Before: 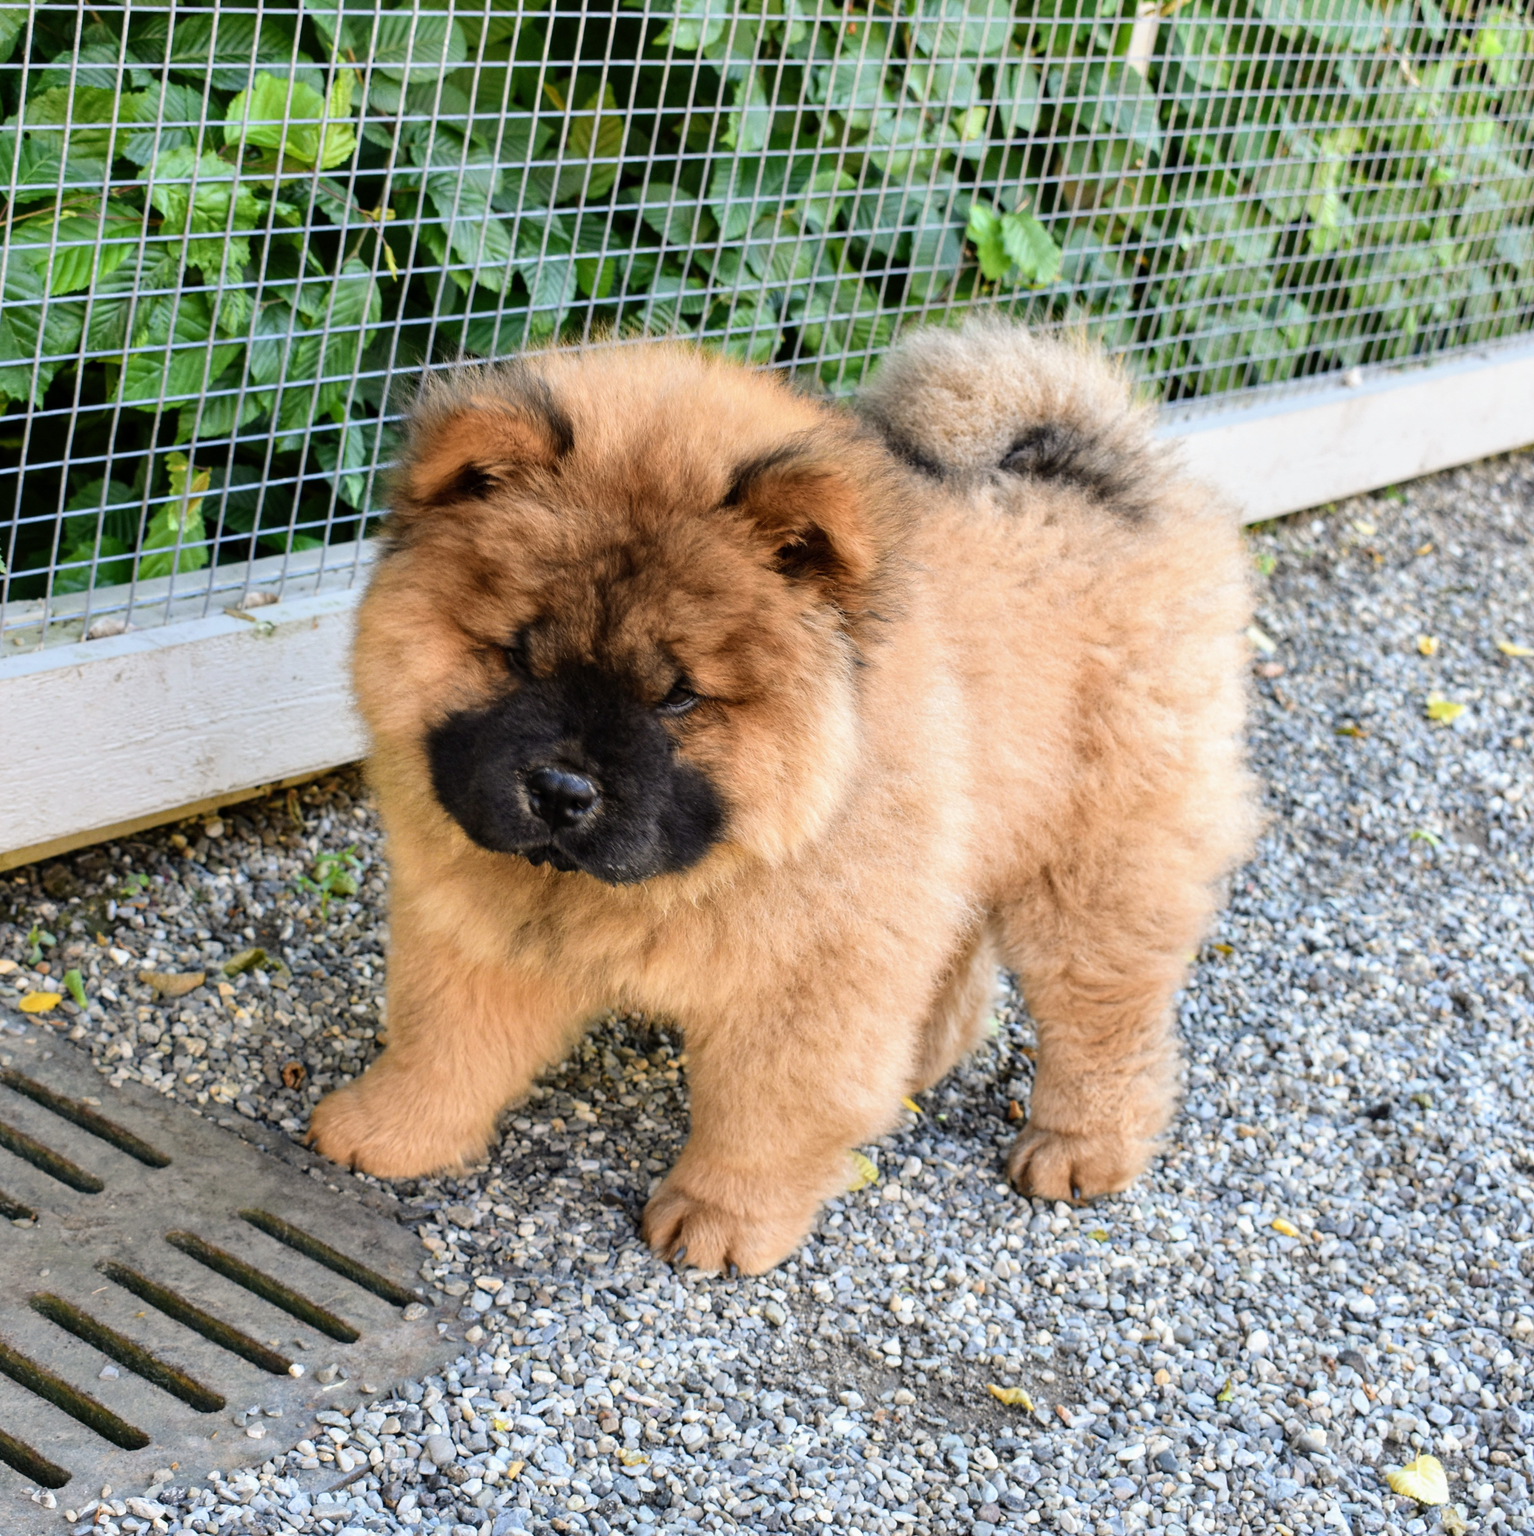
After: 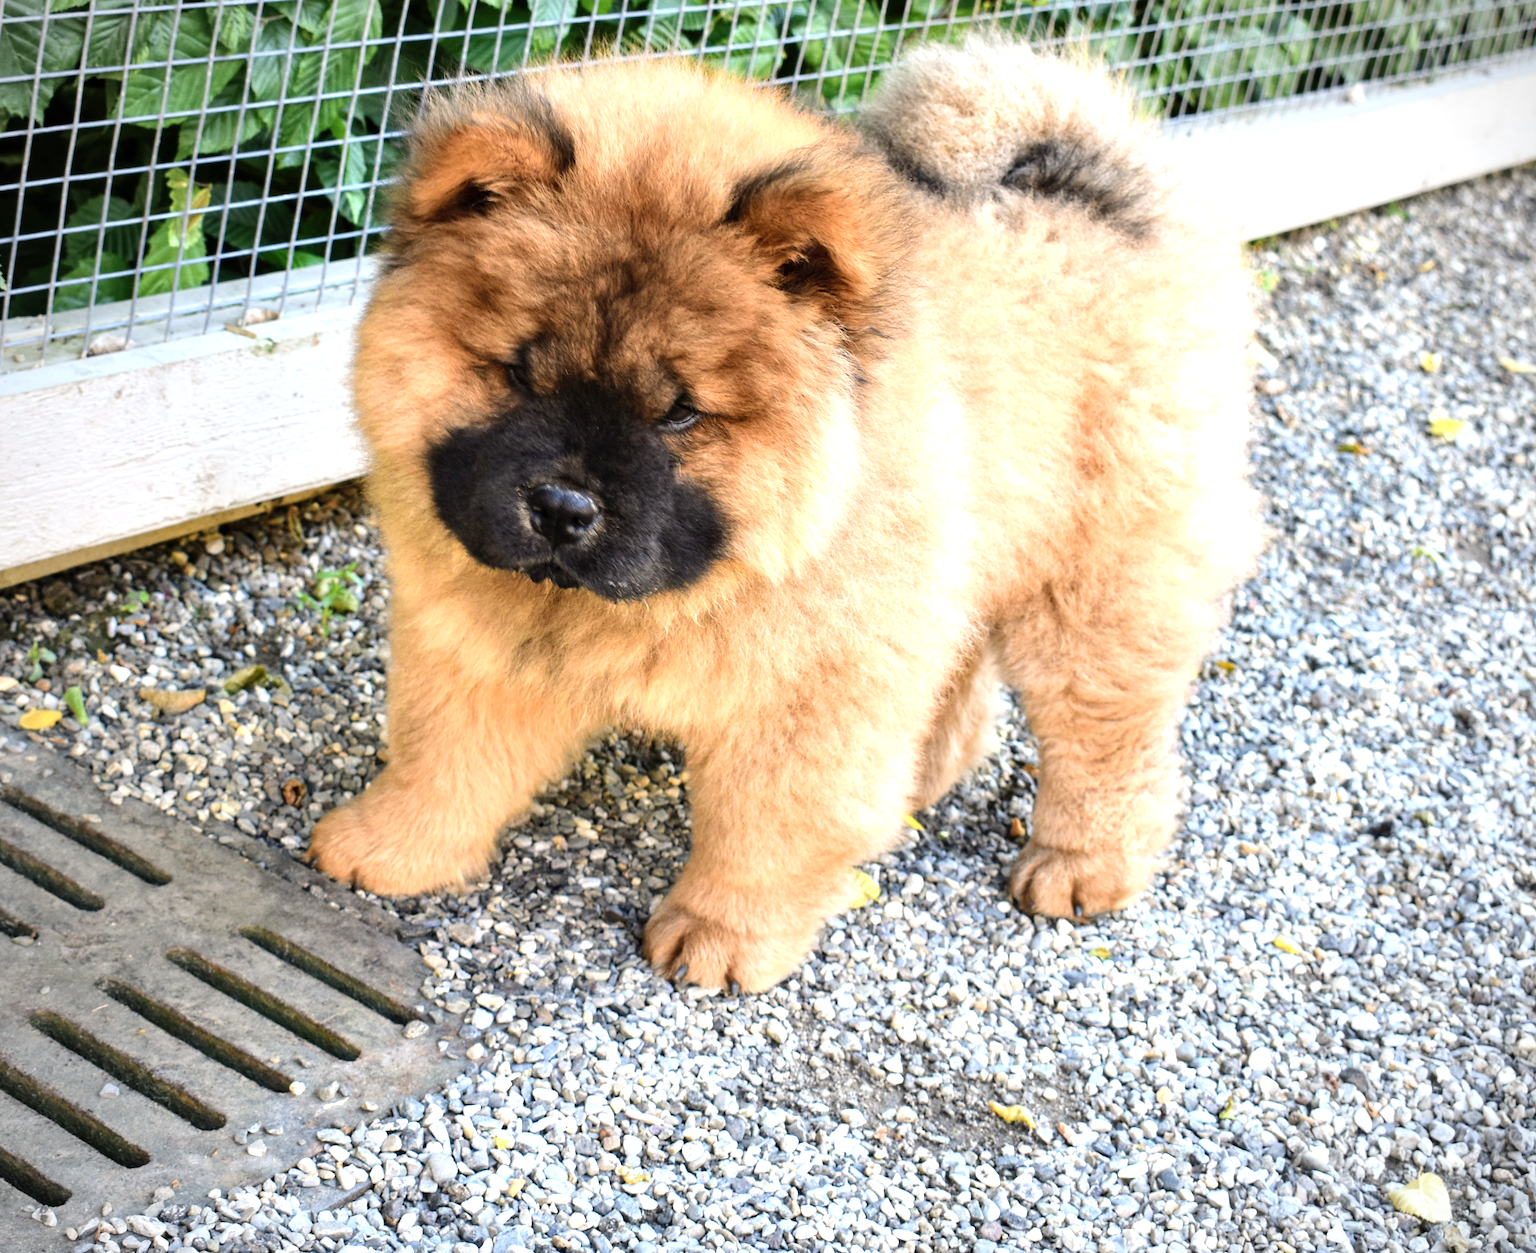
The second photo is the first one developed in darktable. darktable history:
vignetting: on, module defaults
crop and rotate: top 18.507%
exposure: black level correction 0, exposure 0.7 EV, compensate exposure bias true, compensate highlight preservation false
